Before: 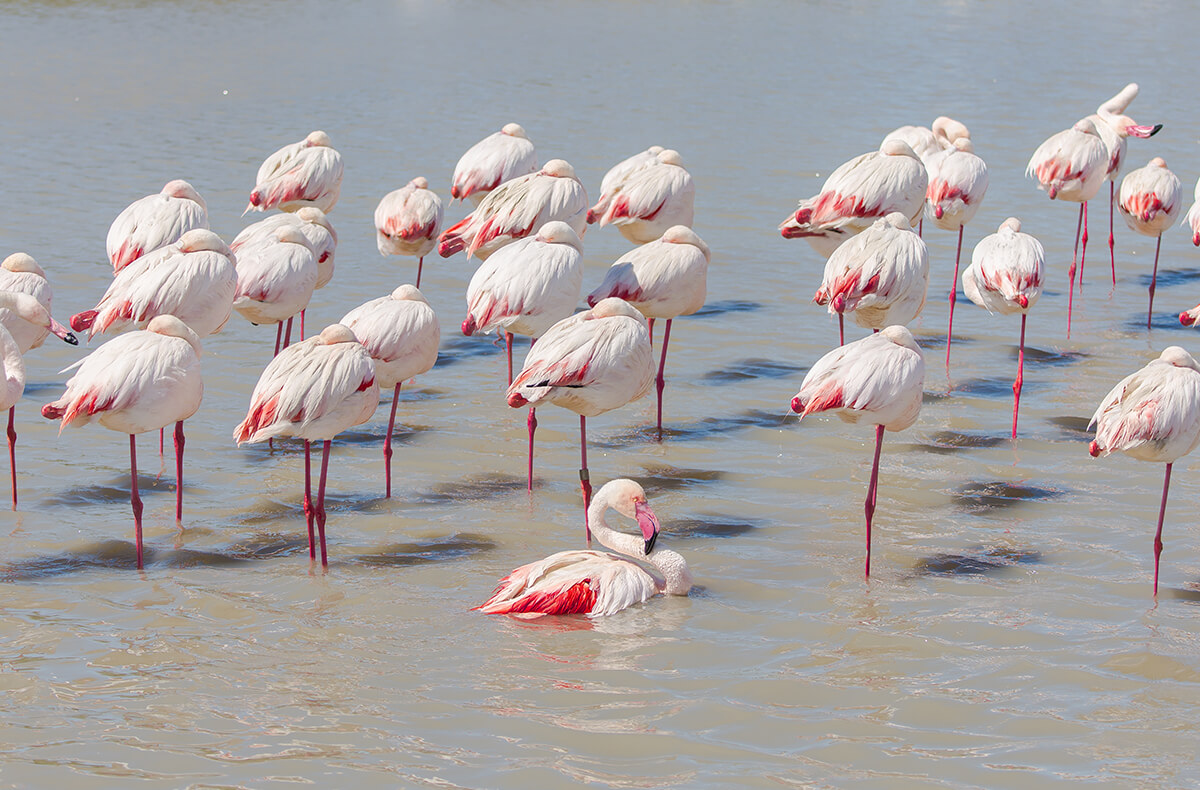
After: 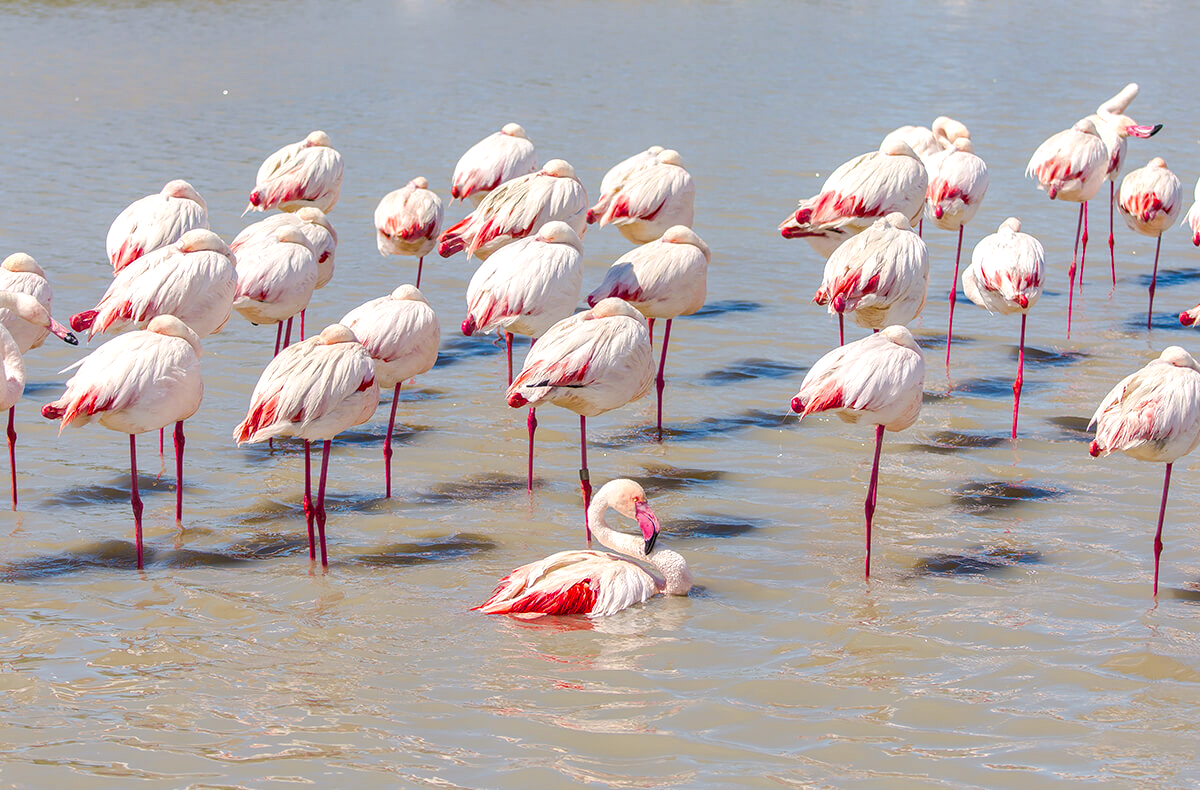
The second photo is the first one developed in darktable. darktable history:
color balance rgb: highlights gain › luminance 0.641%, highlights gain › chroma 0.525%, highlights gain › hue 41.42°, perceptual saturation grading › global saturation 30.471%, perceptual brilliance grading › global brilliance 4.344%, global vibrance 8.136%
local contrast: detail 130%
